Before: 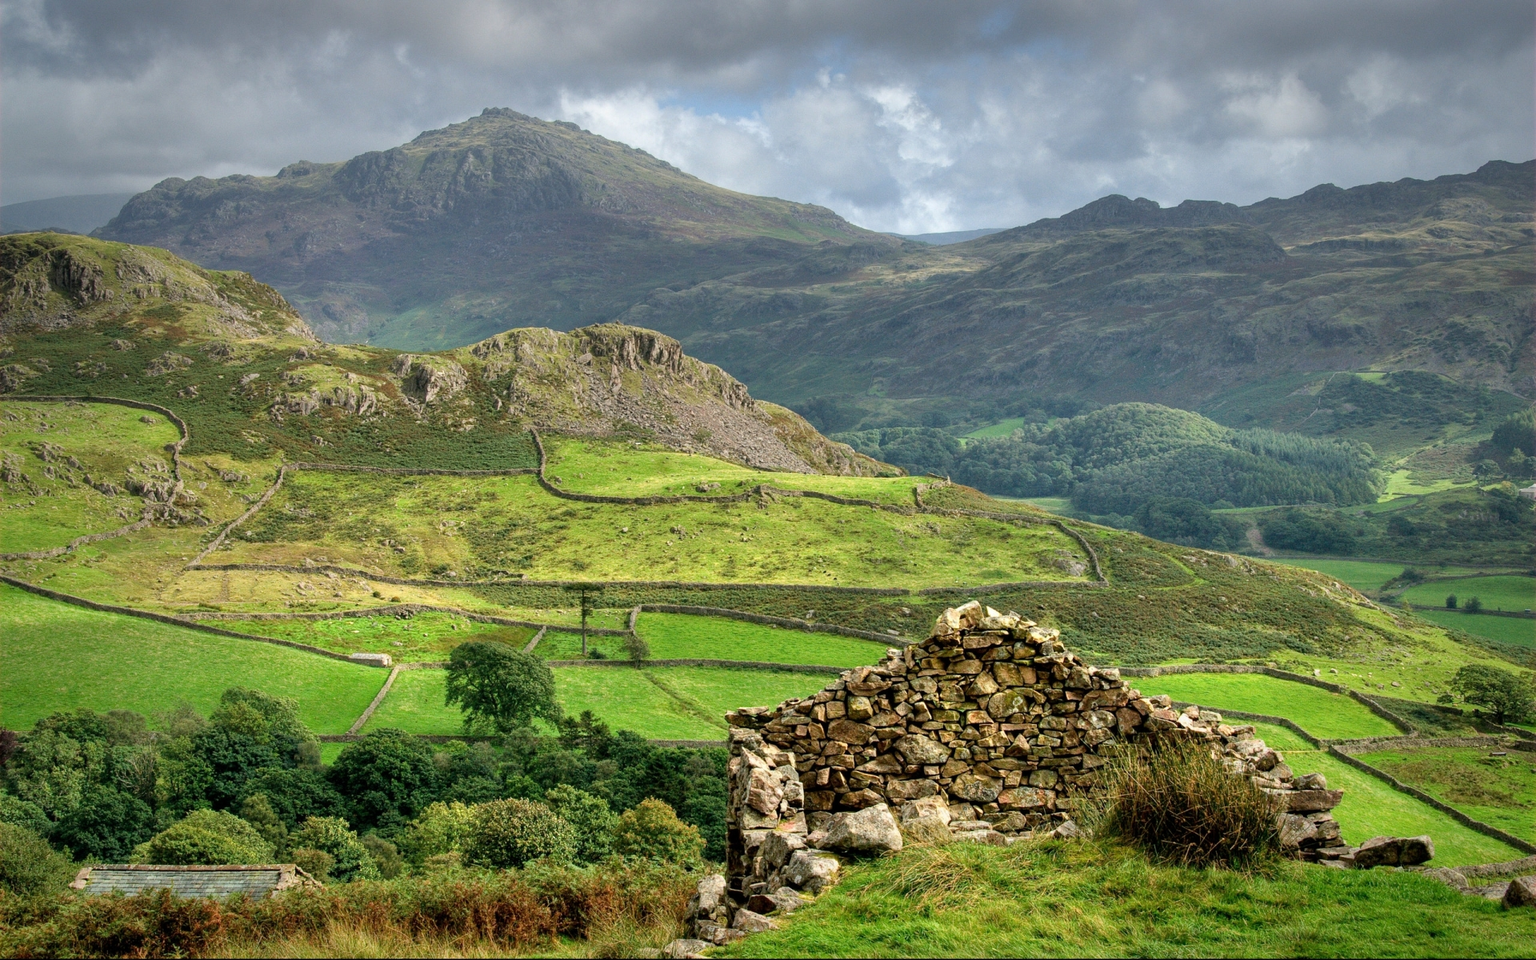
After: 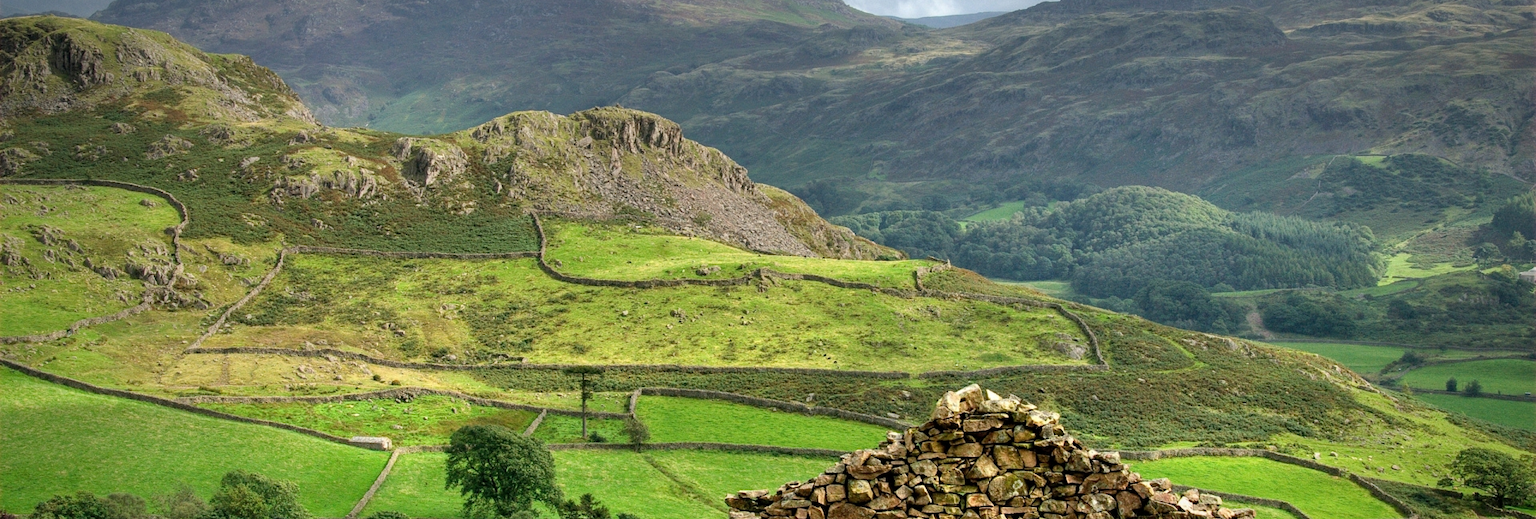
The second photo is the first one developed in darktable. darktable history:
crop and rotate: top 22.661%, bottom 23.208%
